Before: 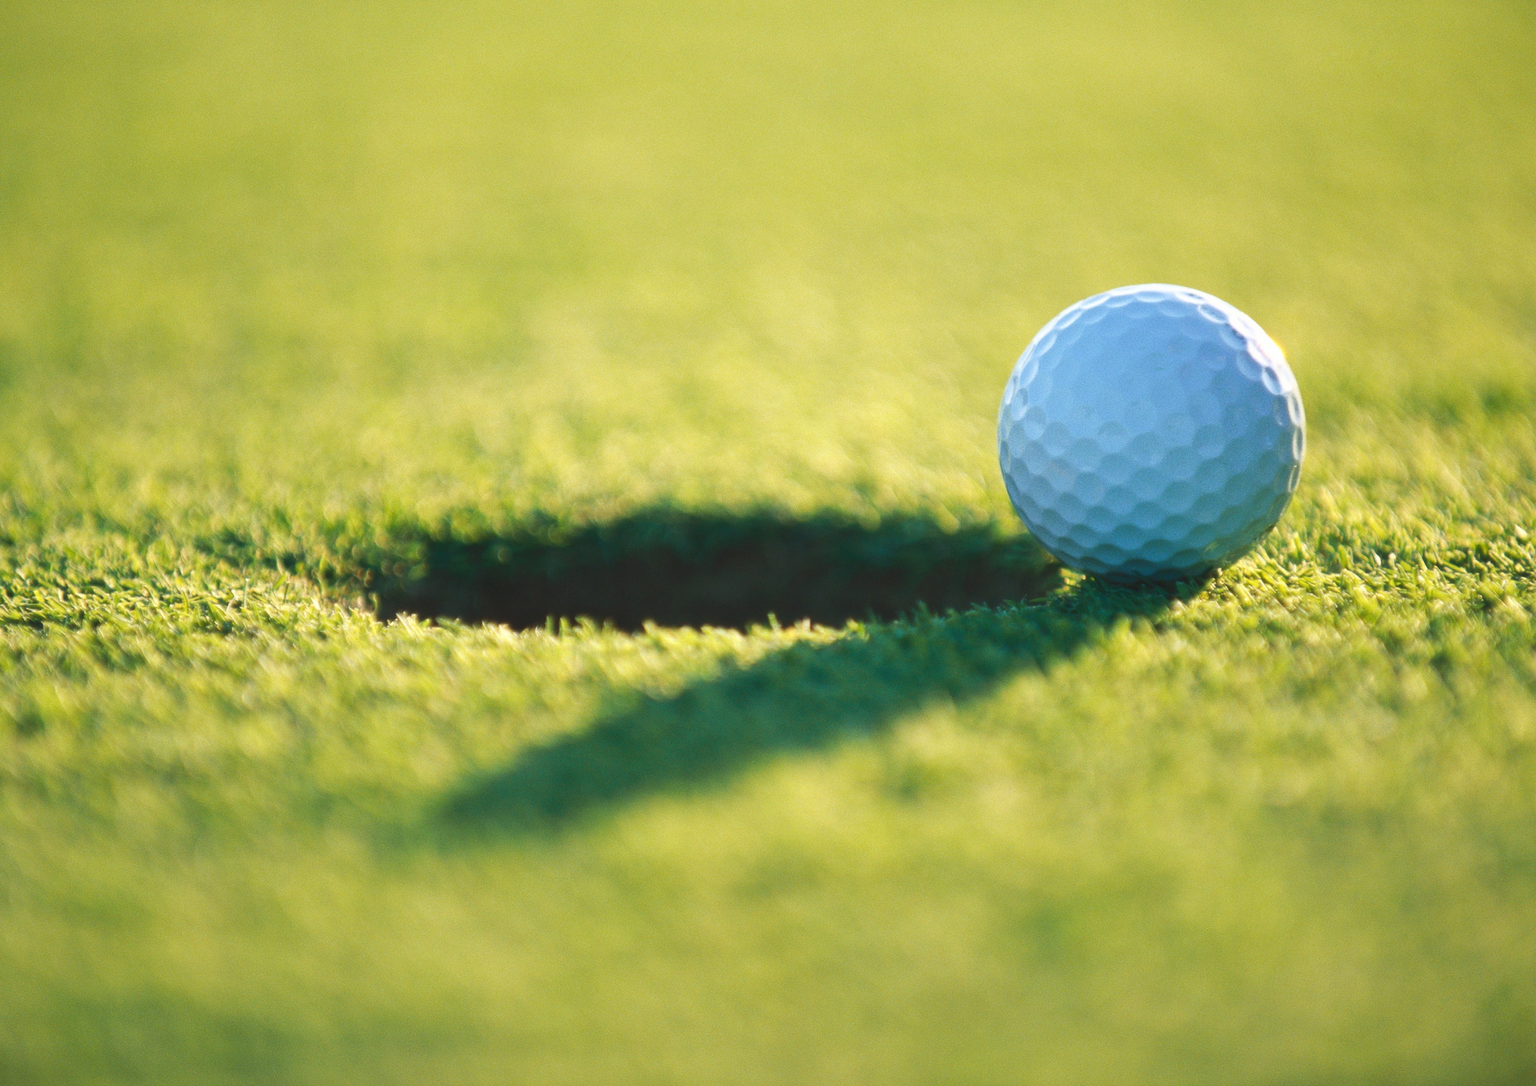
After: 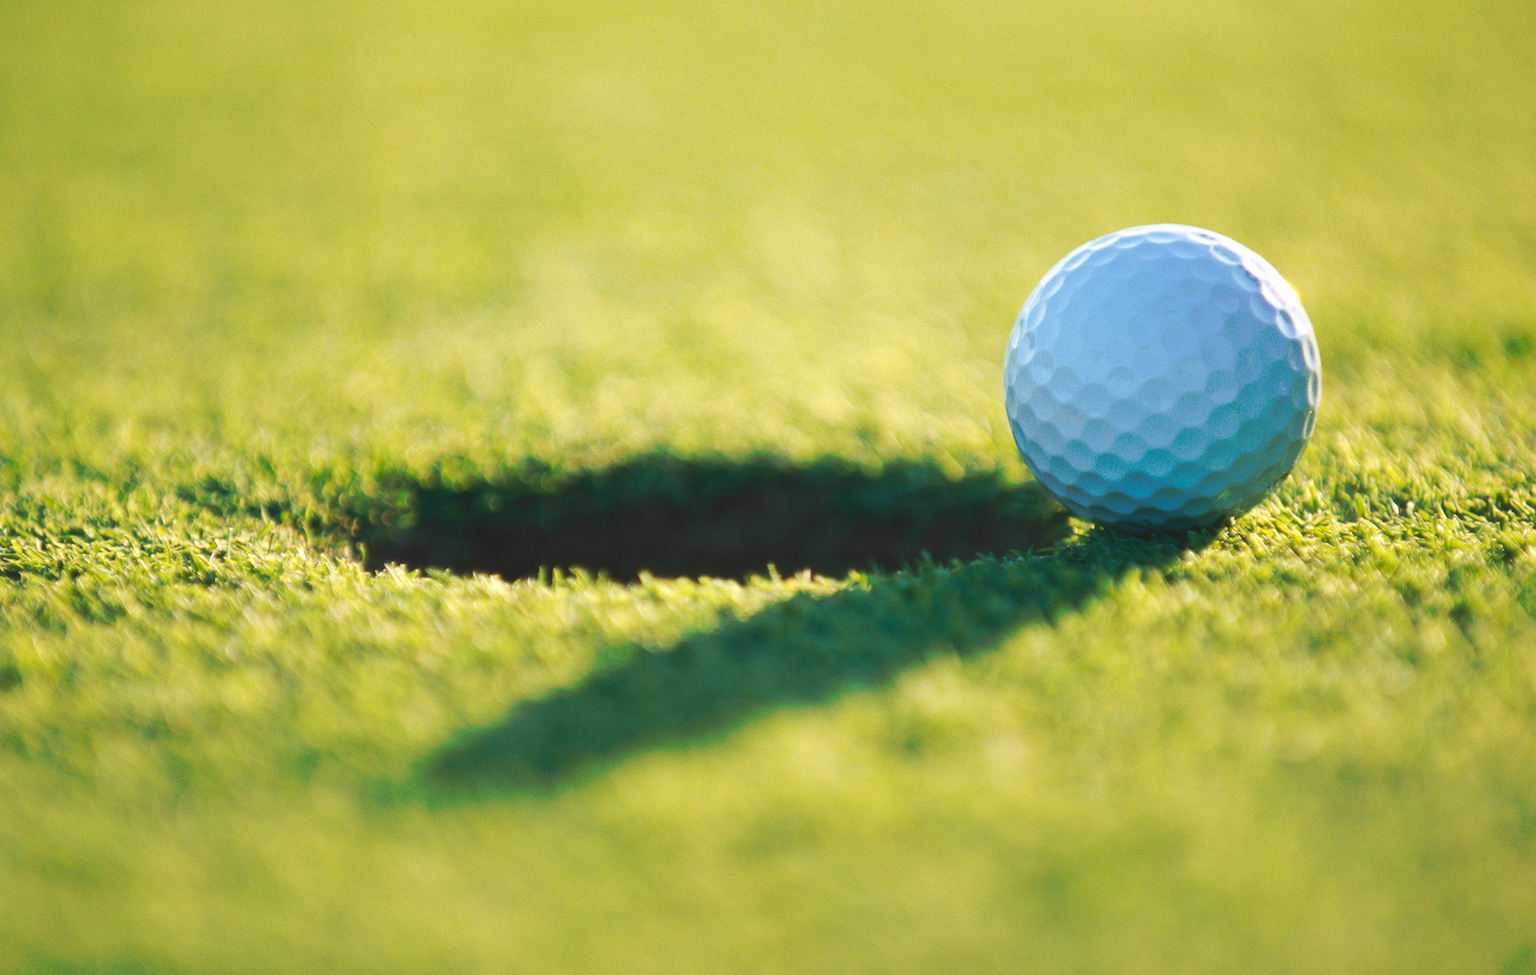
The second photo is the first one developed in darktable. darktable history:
crop: left 1.507%, top 6.147%, right 1.379%, bottom 6.637%
tone curve: curves: ch0 [(0, 0) (0.003, 0.003) (0.011, 0.011) (0.025, 0.024) (0.044, 0.043) (0.069, 0.068) (0.1, 0.098) (0.136, 0.133) (0.177, 0.173) (0.224, 0.22) (0.277, 0.271) (0.335, 0.328) (0.399, 0.39) (0.468, 0.458) (0.543, 0.563) (0.623, 0.64) (0.709, 0.722) (0.801, 0.809) (0.898, 0.902) (1, 1)], preserve colors none
